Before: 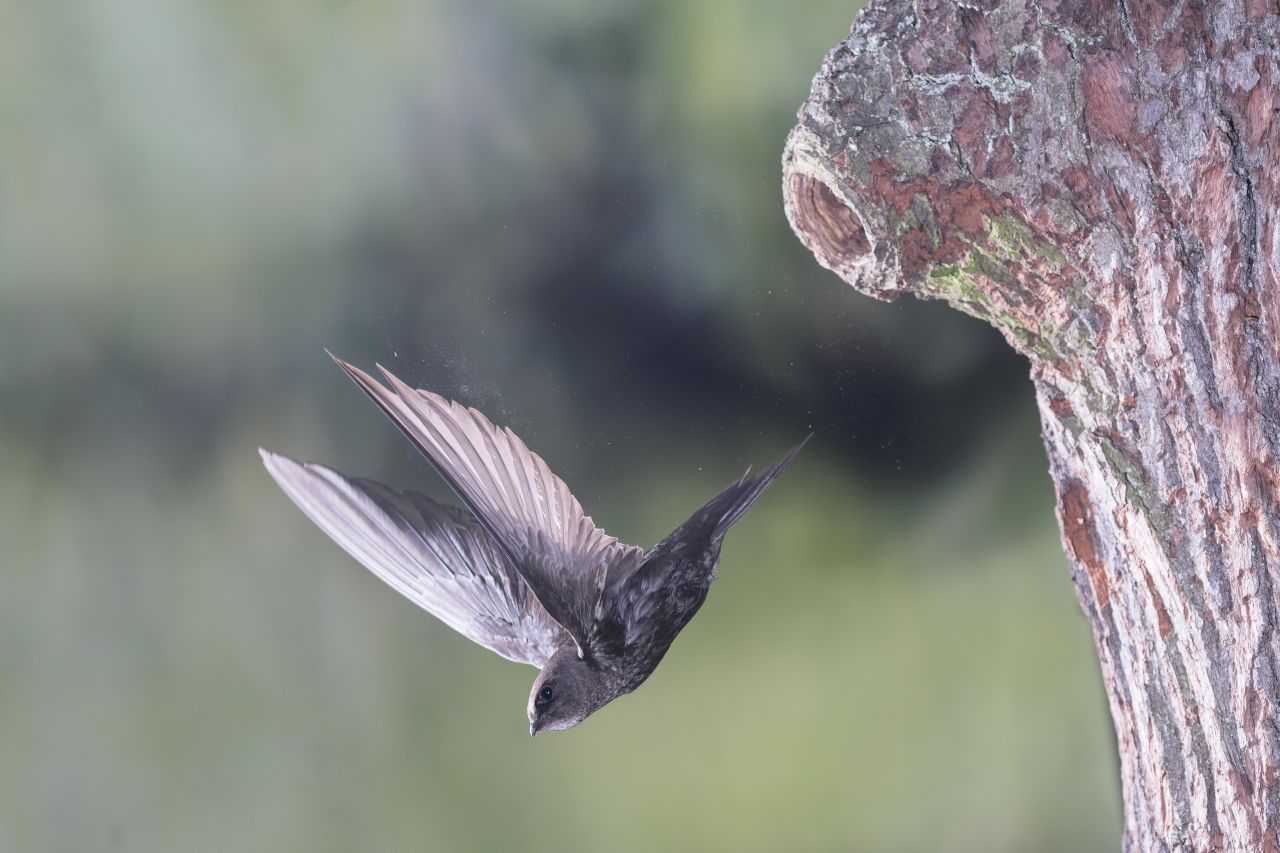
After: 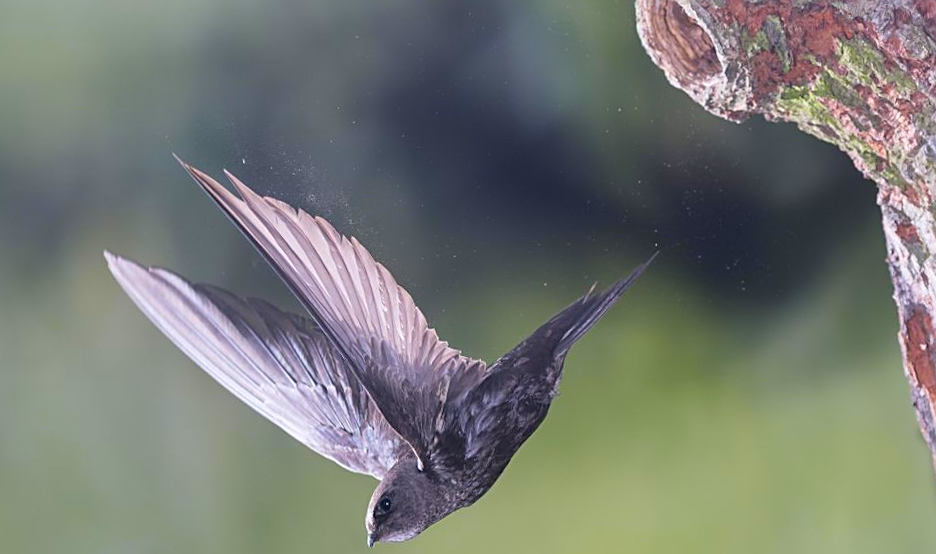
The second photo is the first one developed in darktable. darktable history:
rotate and perspective: rotation -1.77°, lens shift (horizontal) 0.004, automatic cropping off
crop and rotate: angle -3.37°, left 9.79%, top 20.73%, right 12.42%, bottom 11.82%
color balance rgb: linear chroma grading › global chroma 15%, perceptual saturation grading › global saturation 30%
sharpen: amount 0.478
